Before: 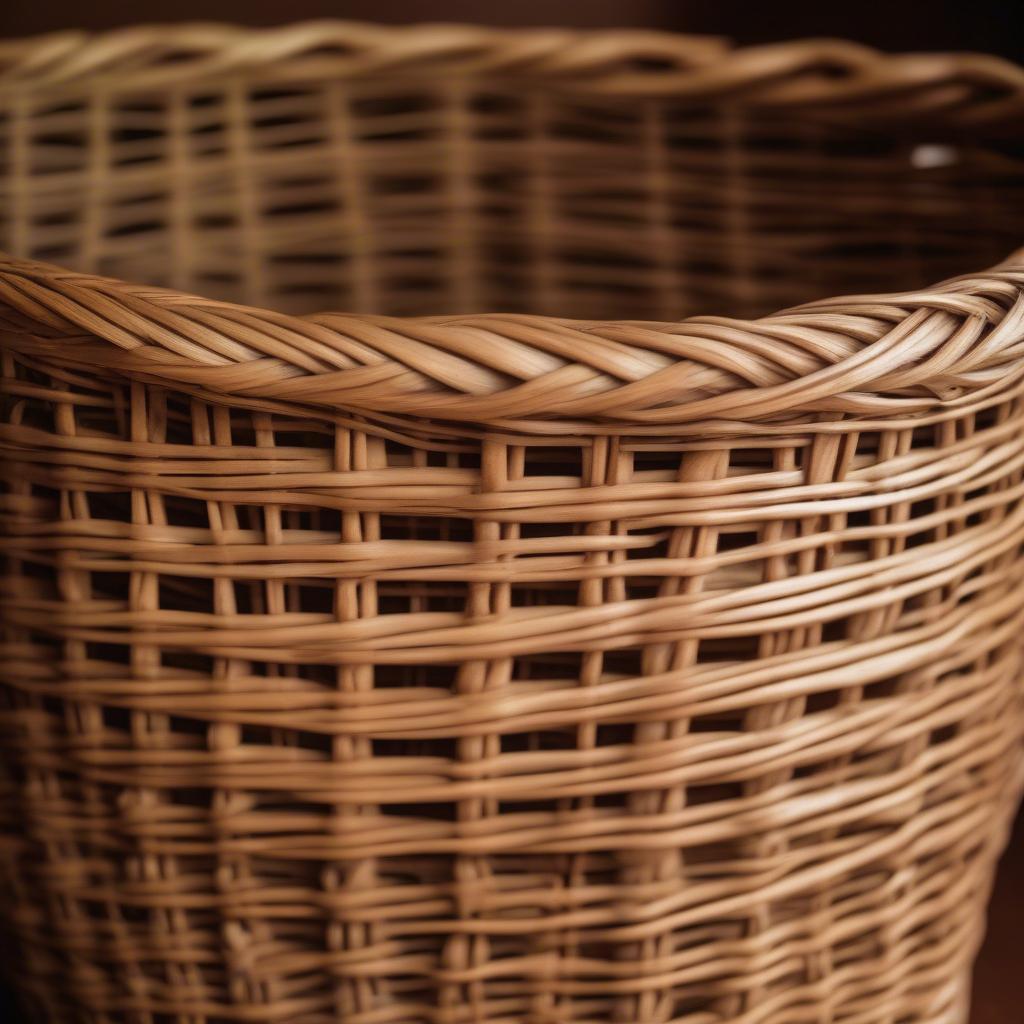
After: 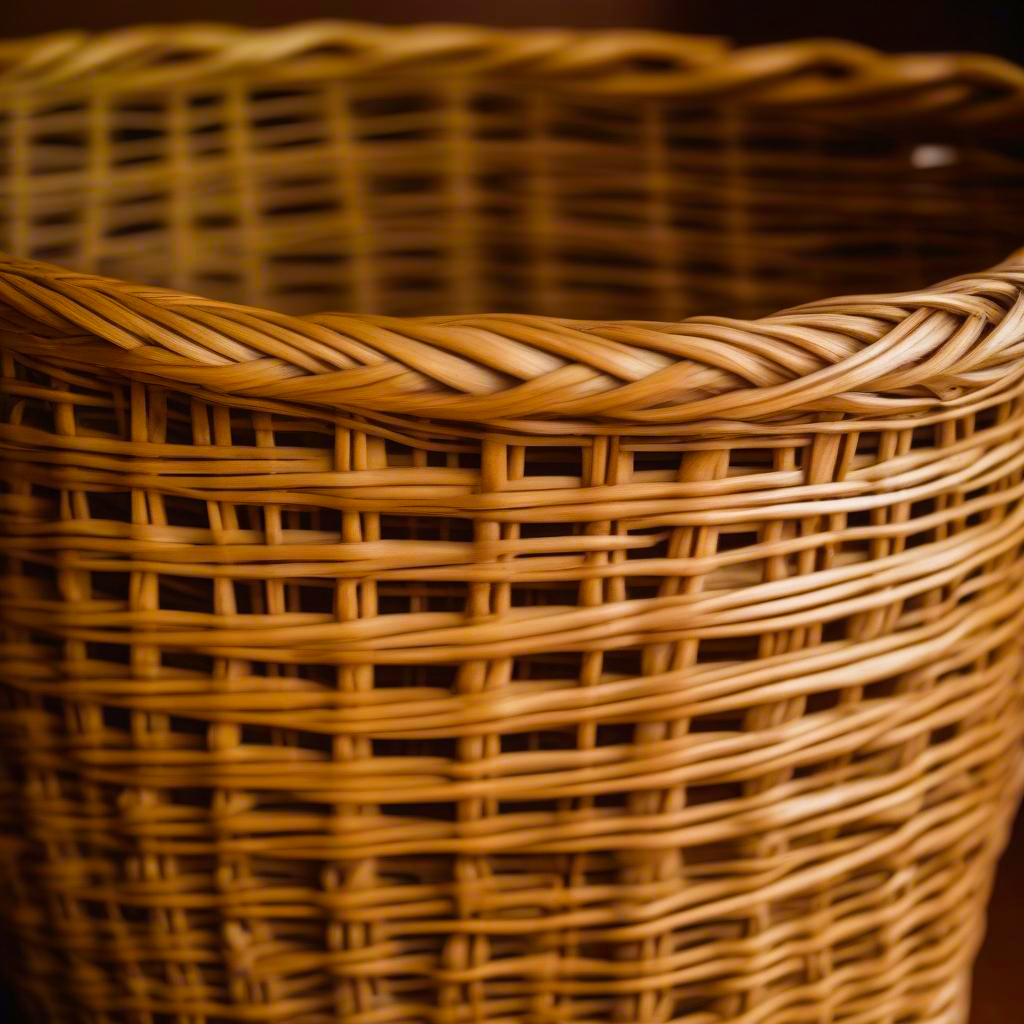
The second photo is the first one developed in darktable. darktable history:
color balance rgb: linear chroma grading › global chroma 14.382%, perceptual saturation grading › global saturation 29.683%, global vibrance 9.857%
